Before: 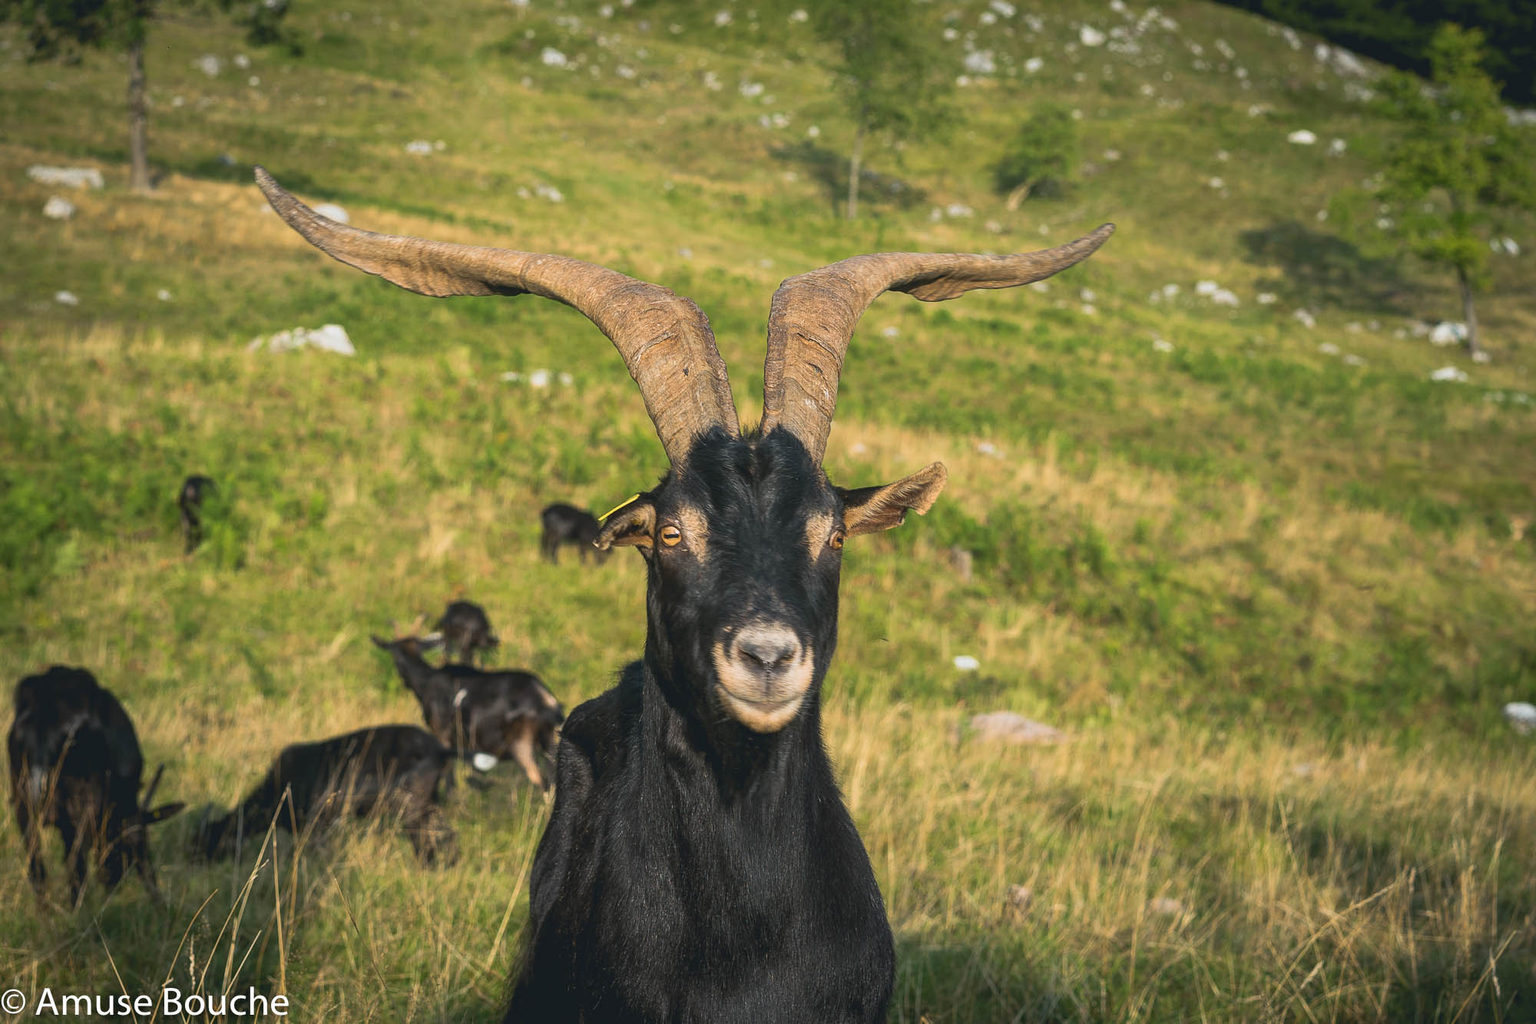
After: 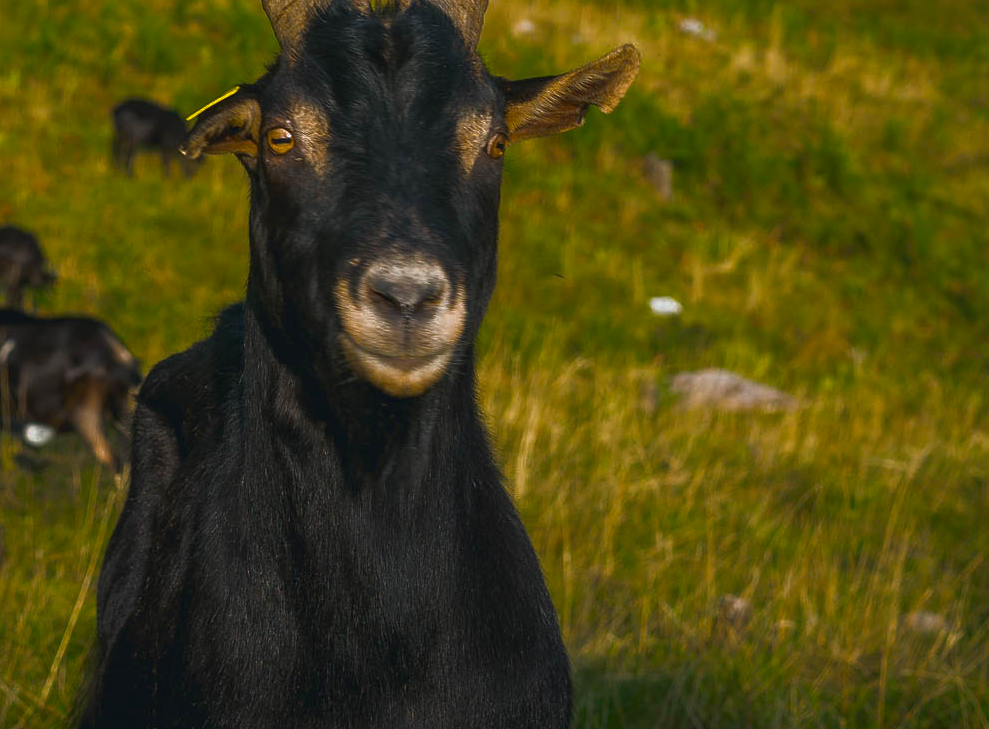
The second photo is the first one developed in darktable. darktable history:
base curve: curves: ch0 [(0, 0) (0.564, 0.291) (0.802, 0.731) (1, 1)]
color balance rgb: linear chroma grading › global chroma 15%, perceptual saturation grading › global saturation 30%
crop: left 29.672%, top 41.786%, right 20.851%, bottom 3.487%
